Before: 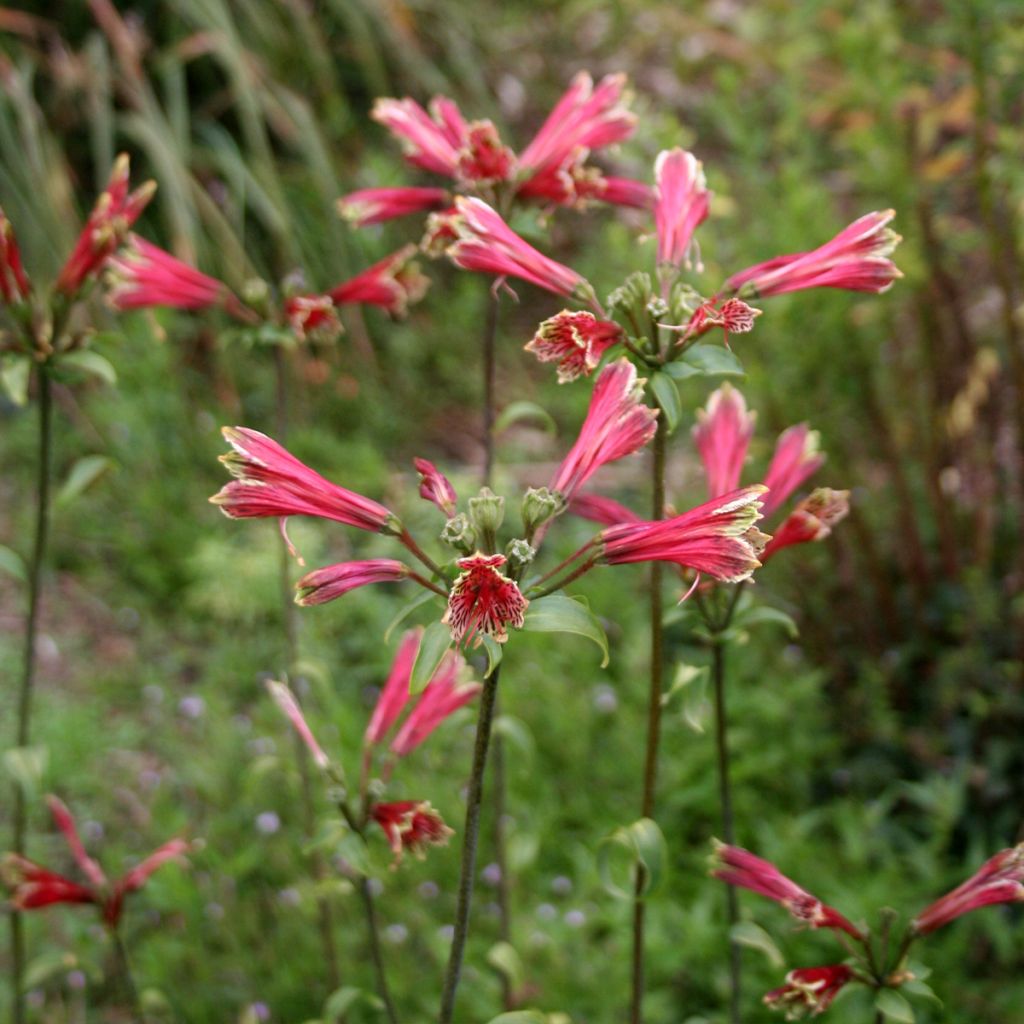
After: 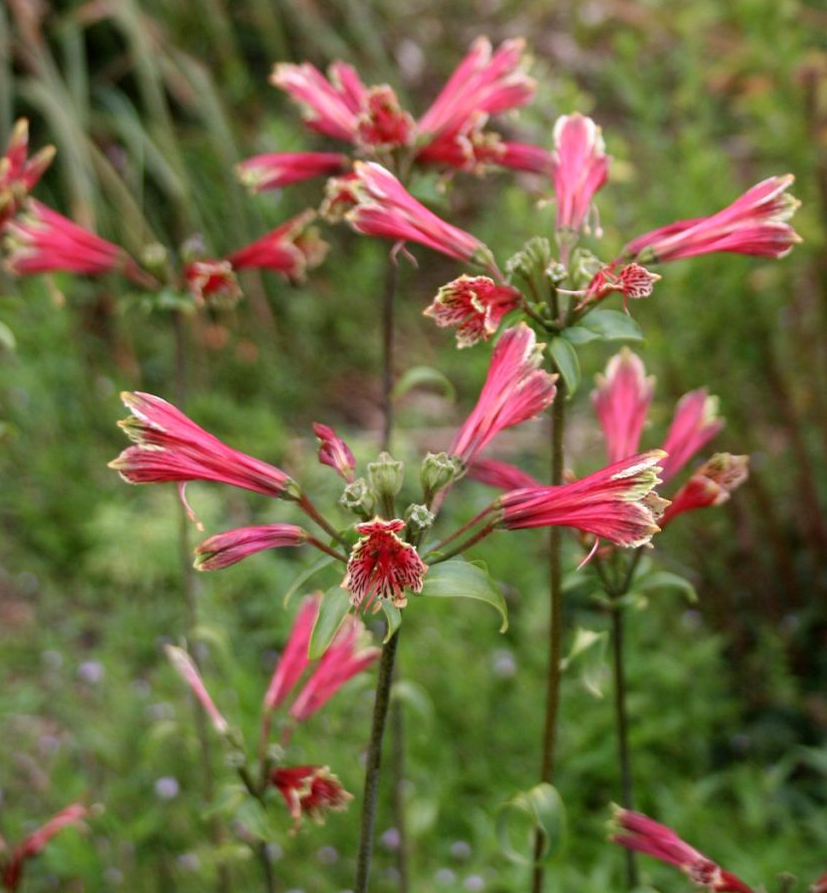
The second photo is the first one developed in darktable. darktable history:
crop: left 9.924%, top 3.481%, right 9.312%, bottom 9.265%
